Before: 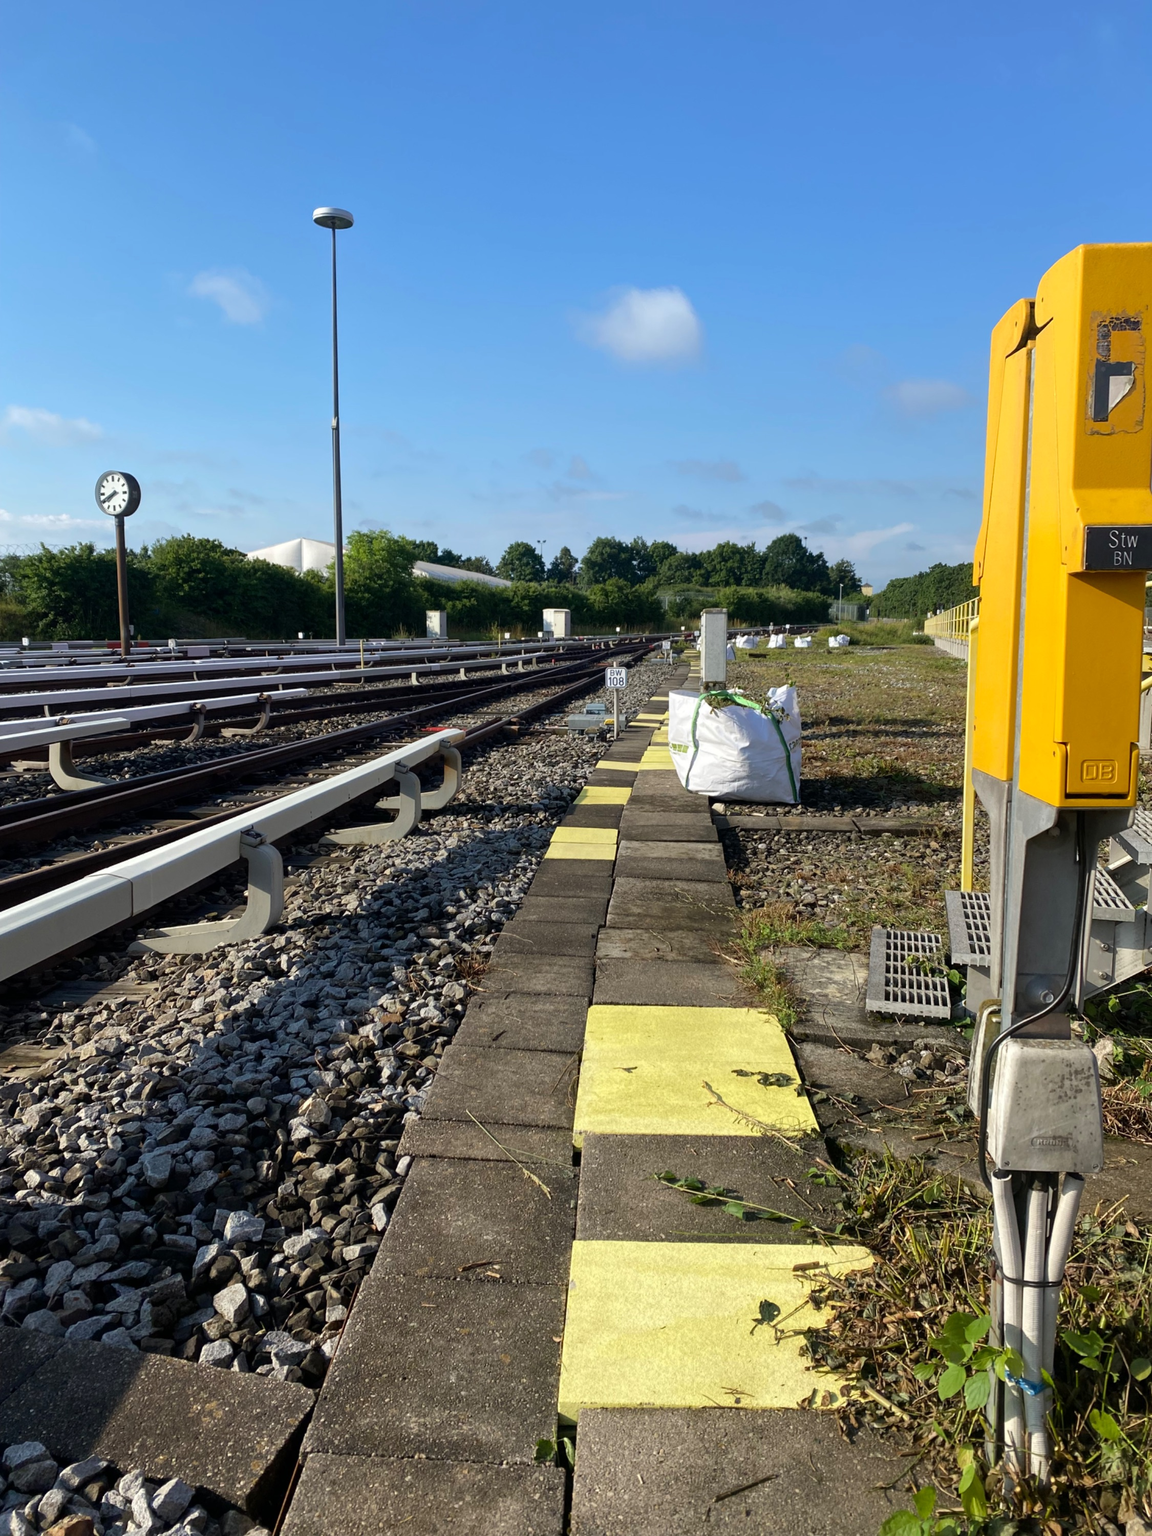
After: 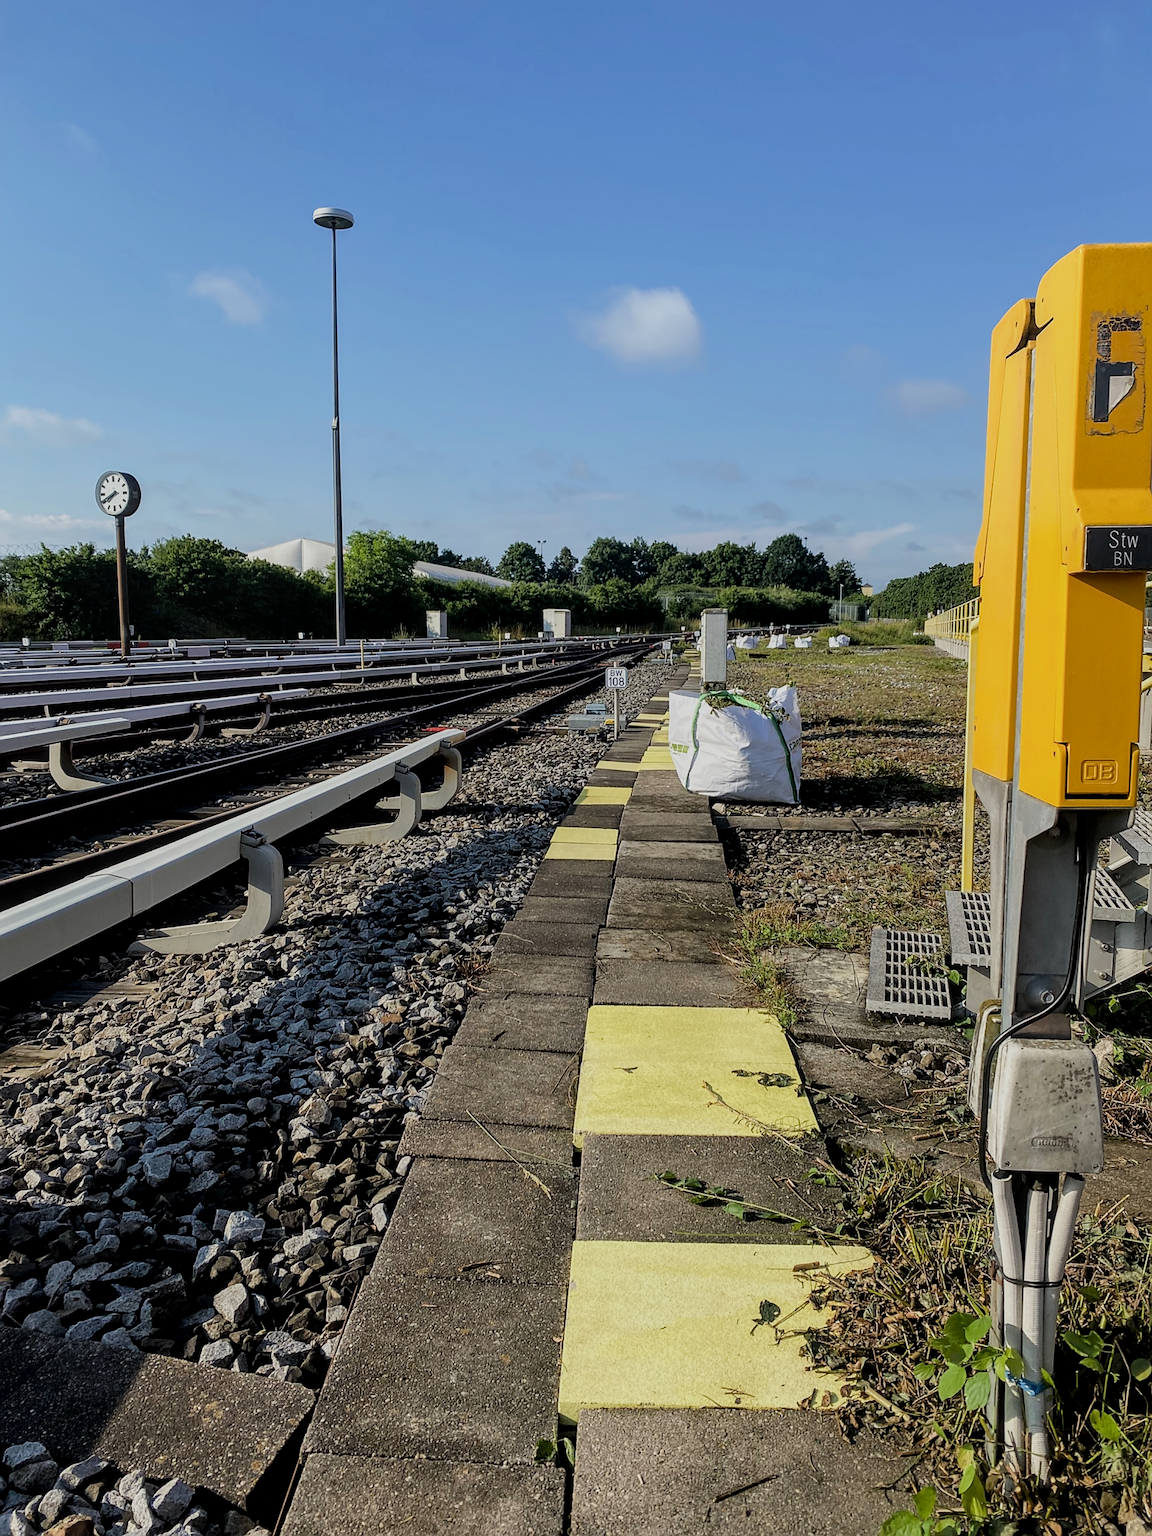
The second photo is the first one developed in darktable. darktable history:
filmic rgb: black relative exposure -7.65 EV, white relative exposure 4.56 EV, hardness 3.61, iterations of high-quality reconstruction 0
sharpen: radius 1.368, amount 1.243, threshold 0.783
tone equalizer: mask exposure compensation -0.513 EV
local contrast: on, module defaults
